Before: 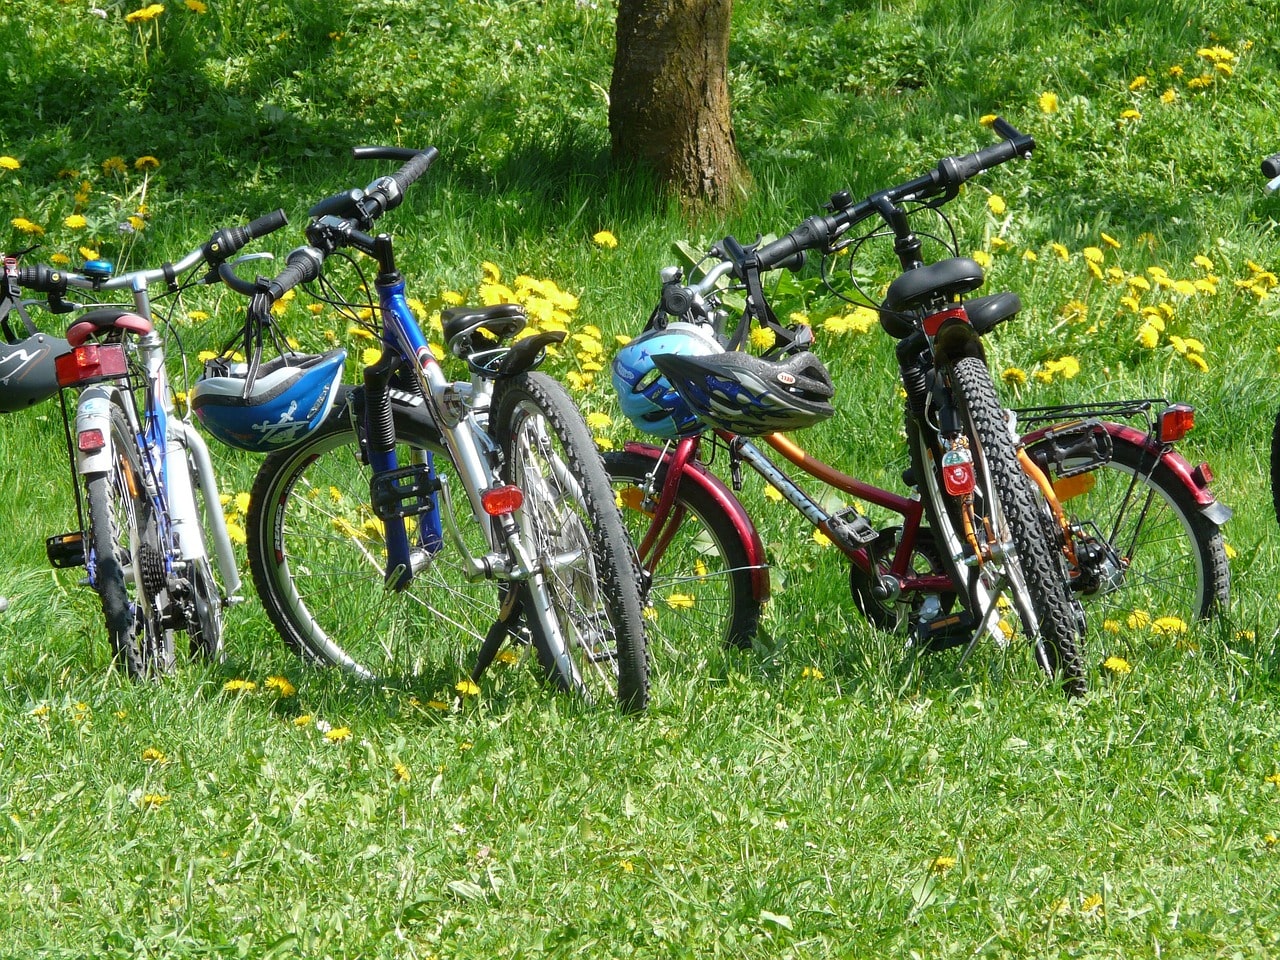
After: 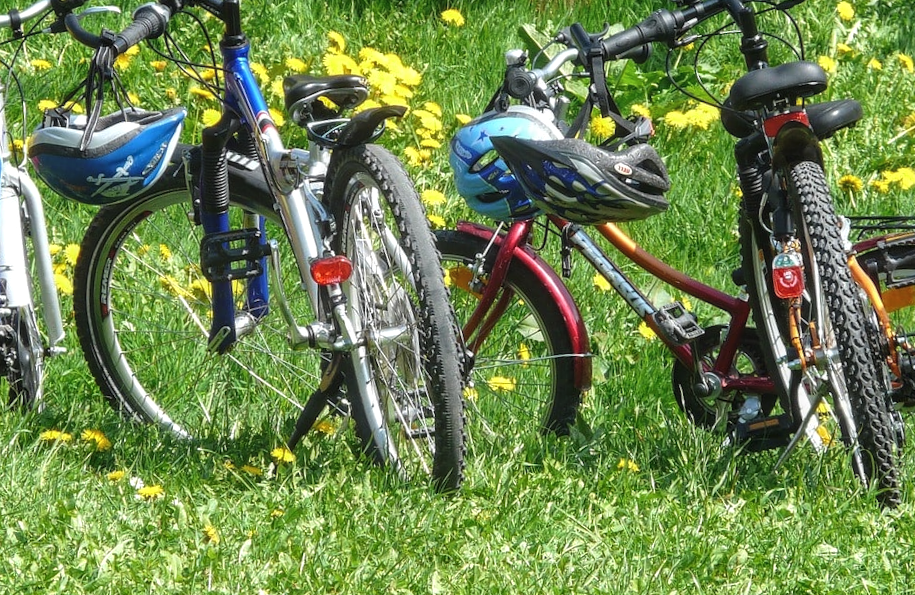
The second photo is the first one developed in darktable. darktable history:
local contrast: on, module defaults
exposure: black level correction -0.004, exposure 0.055 EV, compensate highlight preservation false
crop and rotate: angle -4.14°, left 9.884%, top 20.435%, right 11.909%, bottom 11.771%
